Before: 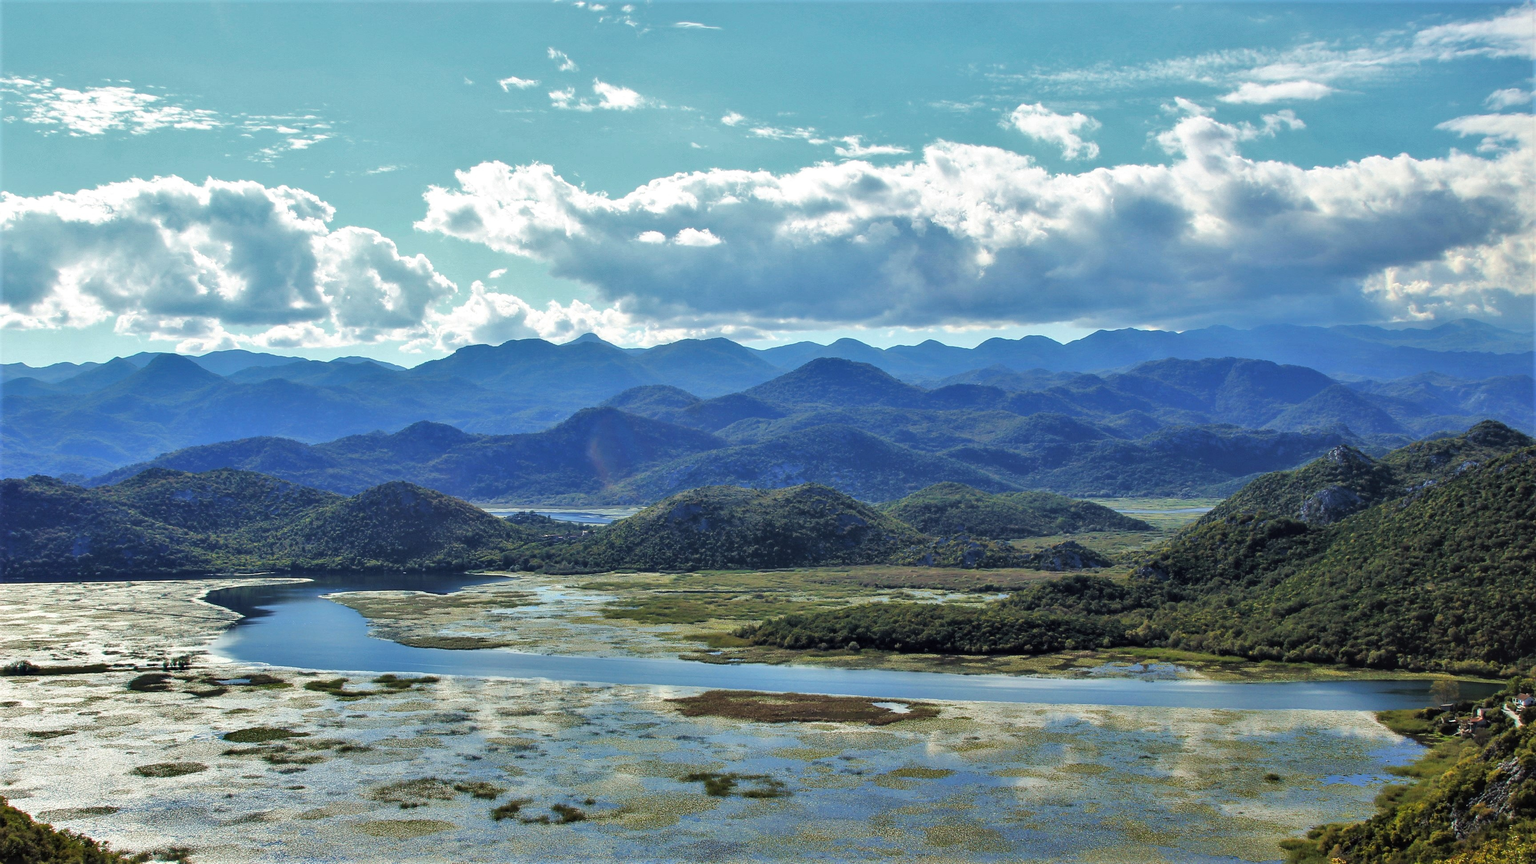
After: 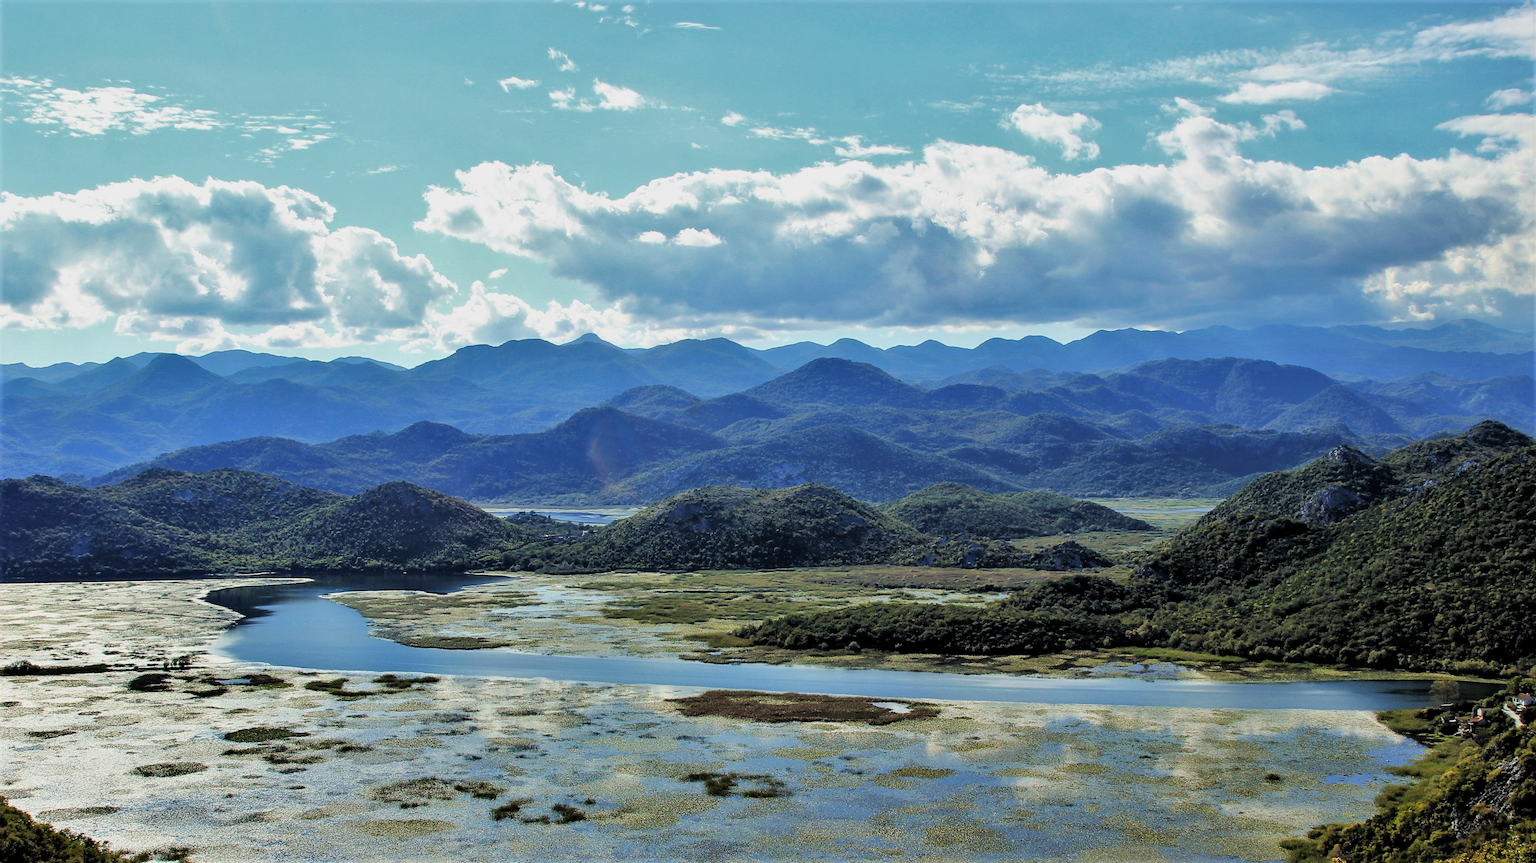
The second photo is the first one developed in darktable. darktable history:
filmic rgb: black relative exposure -11.76 EV, white relative exposure 5.43 EV, hardness 4.48, latitude 49.46%, contrast 1.144
sharpen: amount 0.207
